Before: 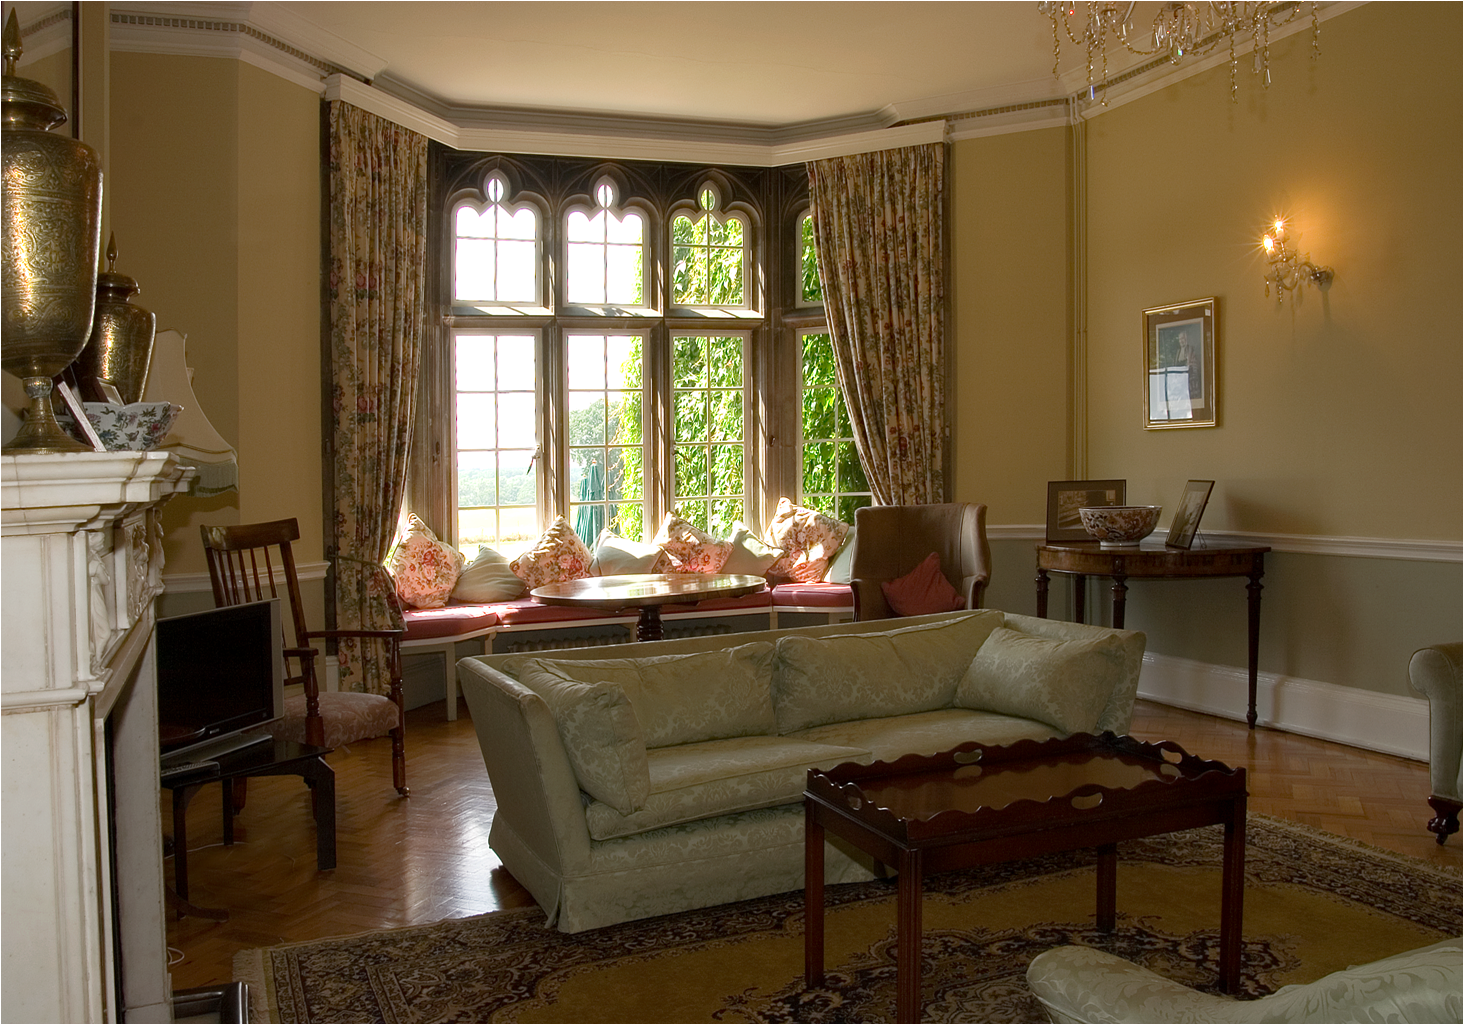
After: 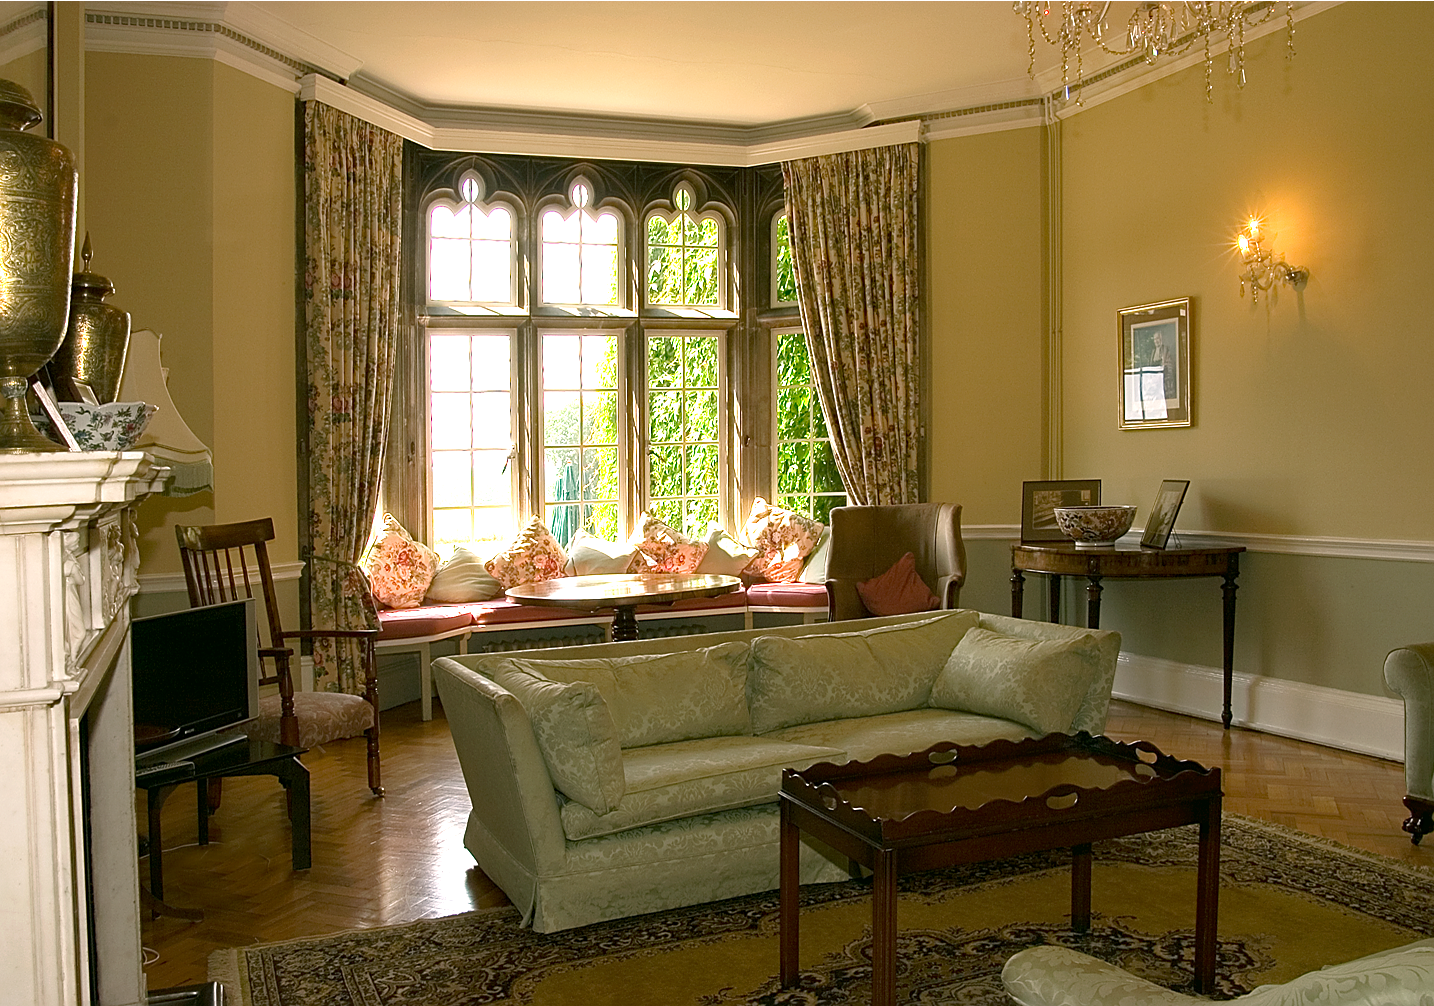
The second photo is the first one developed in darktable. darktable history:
color correction: highlights a* 4.6, highlights b* 4.92, shadows a* -7.52, shadows b* 4.59
crop: left 1.738%, right 0.268%, bottom 1.85%
exposure: black level correction 0, exposure 0.698 EV, compensate highlight preservation false
sharpen: on, module defaults
